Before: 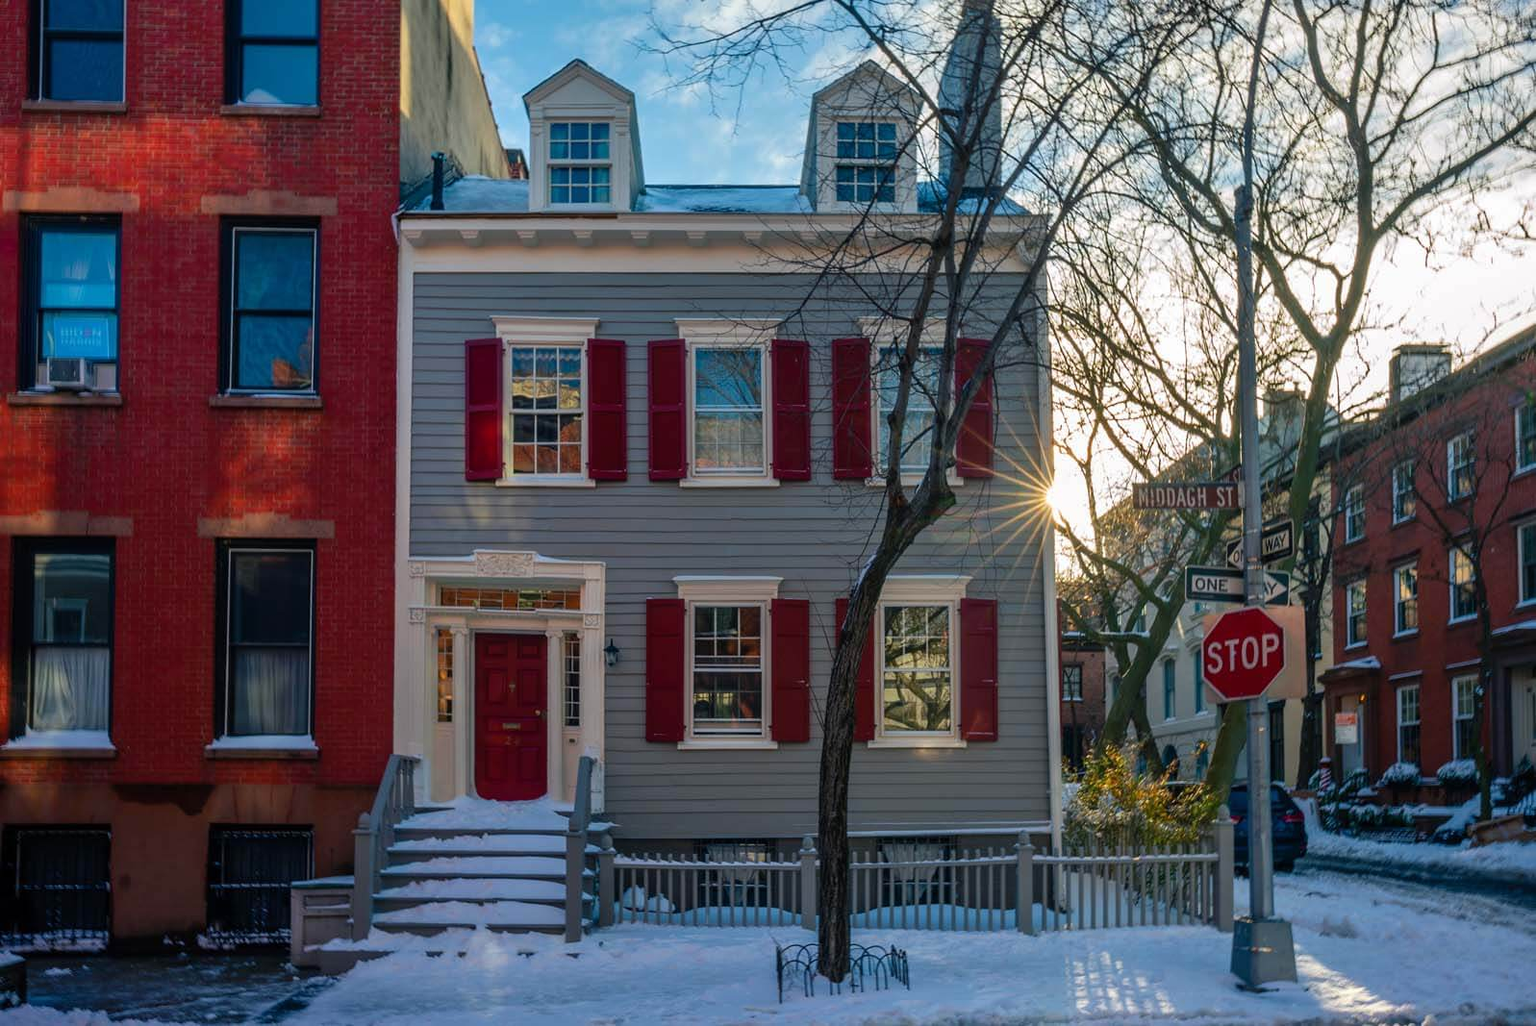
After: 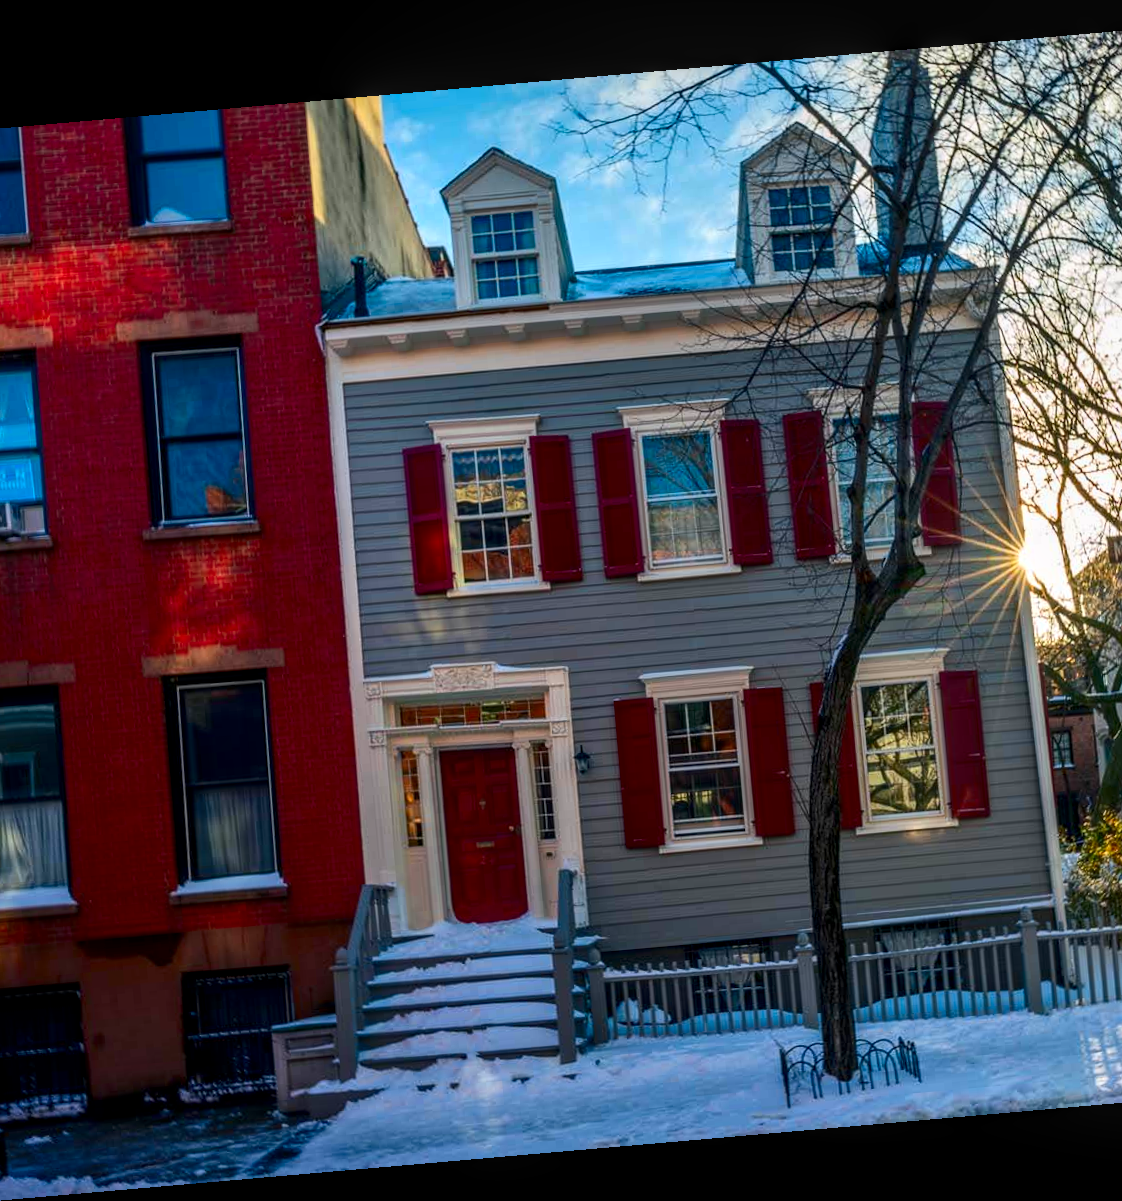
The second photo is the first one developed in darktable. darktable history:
contrast brightness saturation: contrast 0.18, saturation 0.3
rotate and perspective: rotation -4.98°, automatic cropping off
local contrast: on, module defaults
crop and rotate: left 6.617%, right 26.717%
